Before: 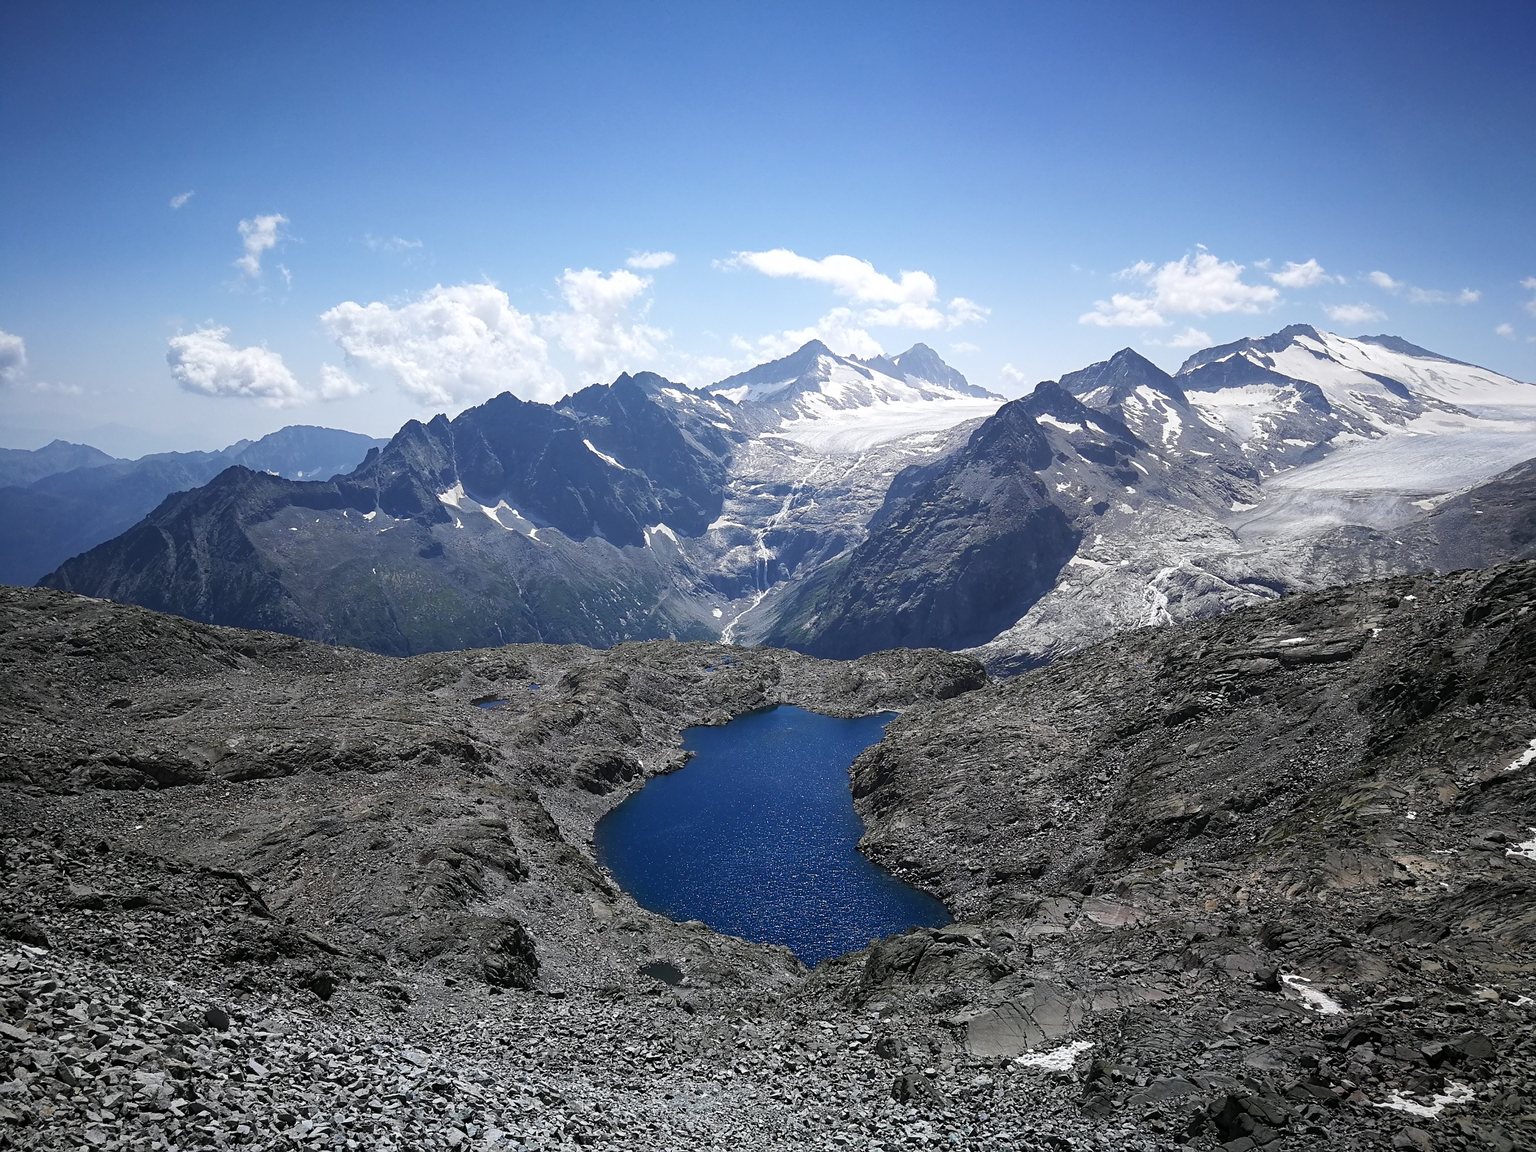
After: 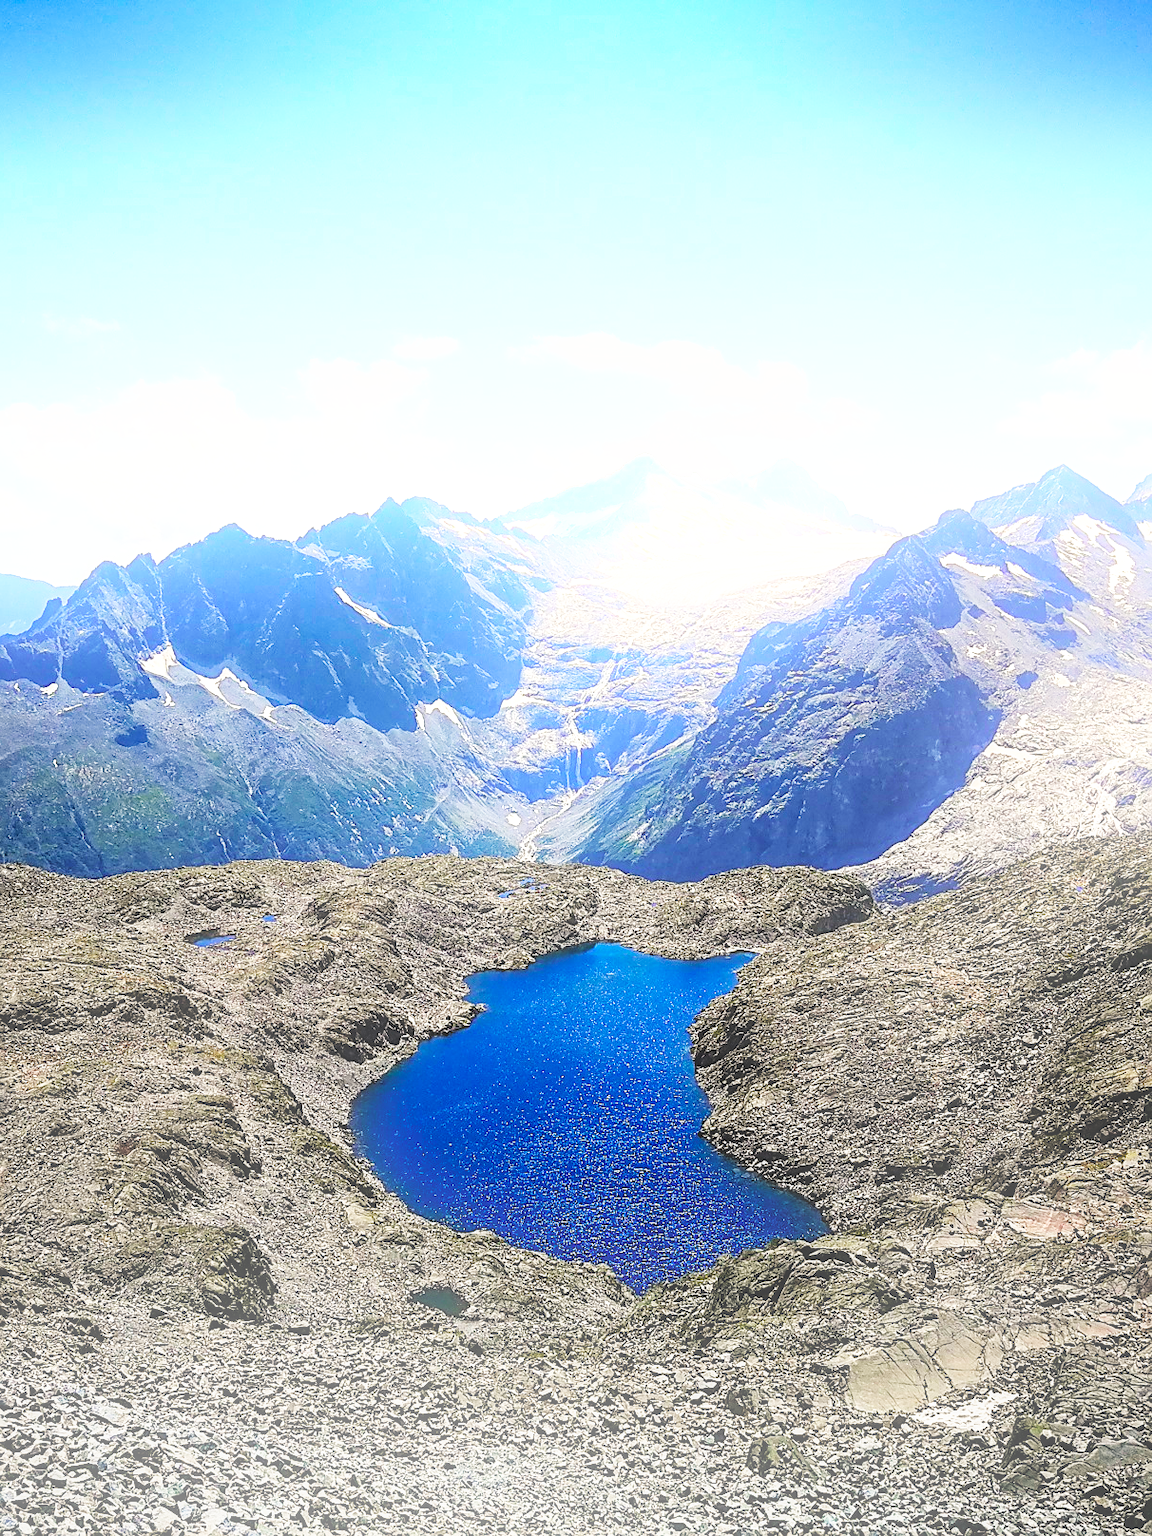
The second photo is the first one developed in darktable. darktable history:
color balance rgb: linear chroma grading › global chroma 15%, perceptual saturation grading › global saturation 30%
bloom: on, module defaults
crop: left 21.674%, right 22.086%
base curve: curves: ch0 [(0, 0.003) (0.001, 0.002) (0.006, 0.004) (0.02, 0.022) (0.048, 0.086) (0.094, 0.234) (0.162, 0.431) (0.258, 0.629) (0.385, 0.8) (0.548, 0.918) (0.751, 0.988) (1, 1)], preserve colors none
white balance: red 1.045, blue 0.932
local contrast: on, module defaults
sharpen: on, module defaults
